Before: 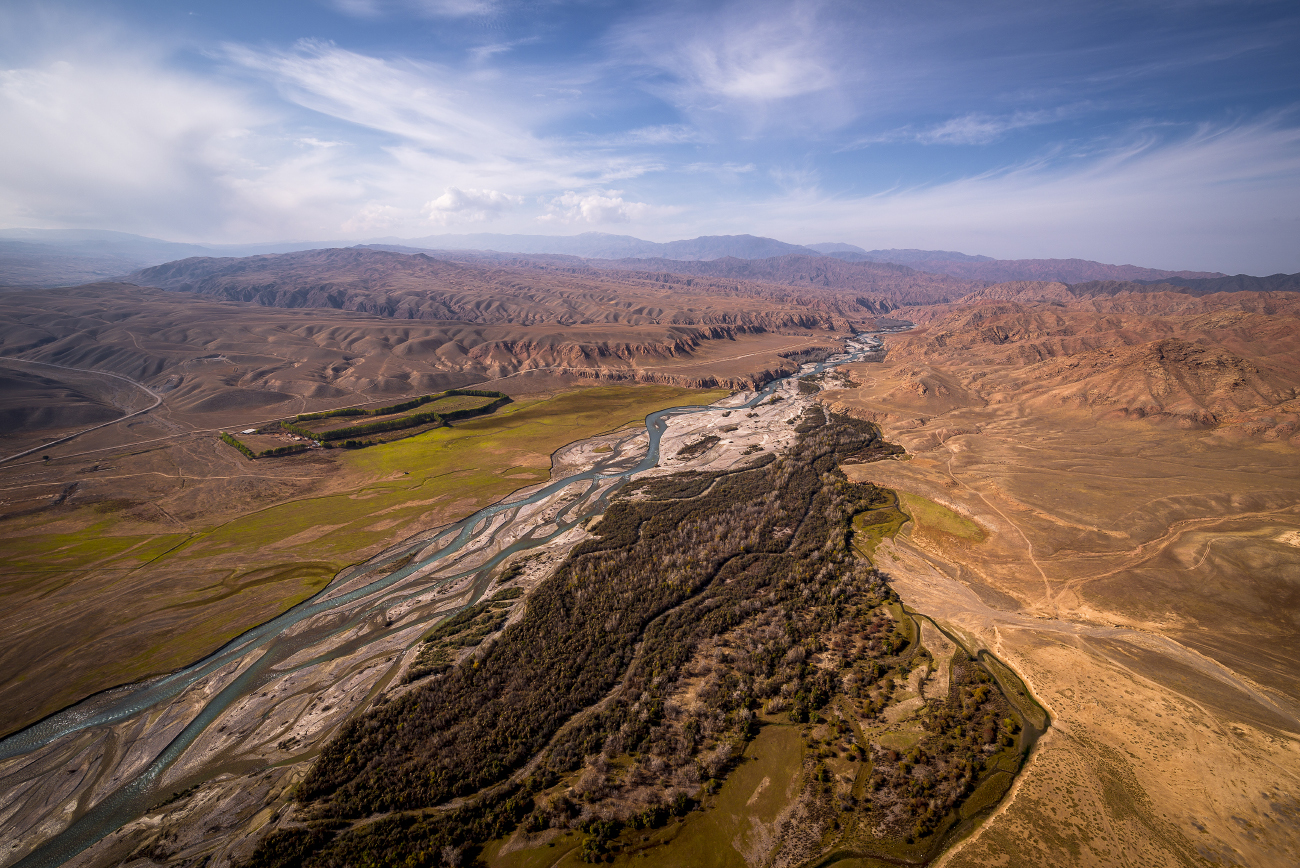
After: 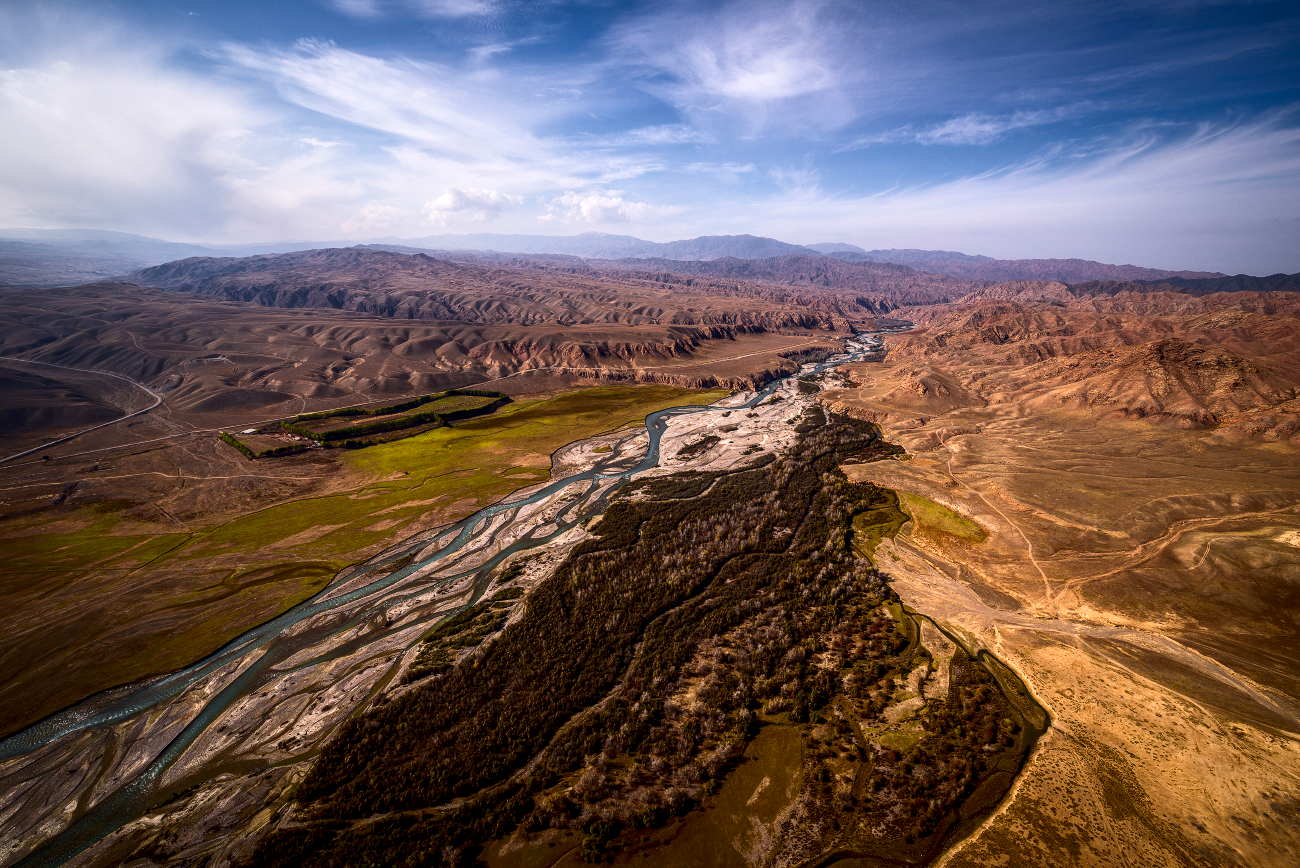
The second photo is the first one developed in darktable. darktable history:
local contrast: on, module defaults
contrast brightness saturation: contrast 0.208, brightness -0.105, saturation 0.212
